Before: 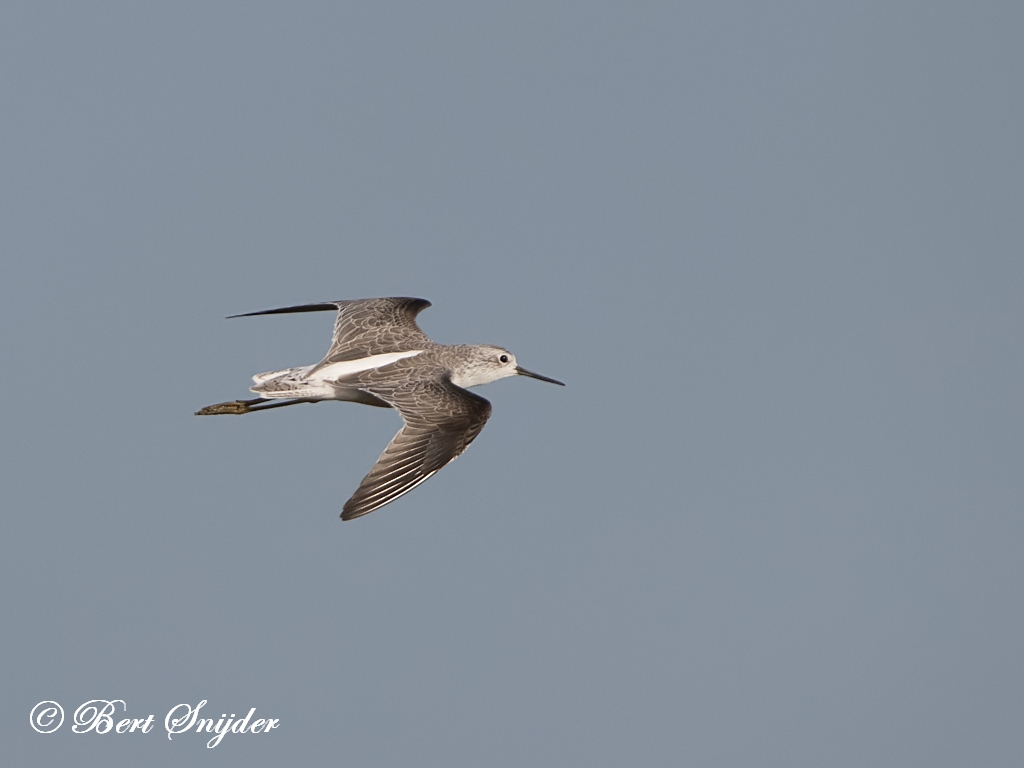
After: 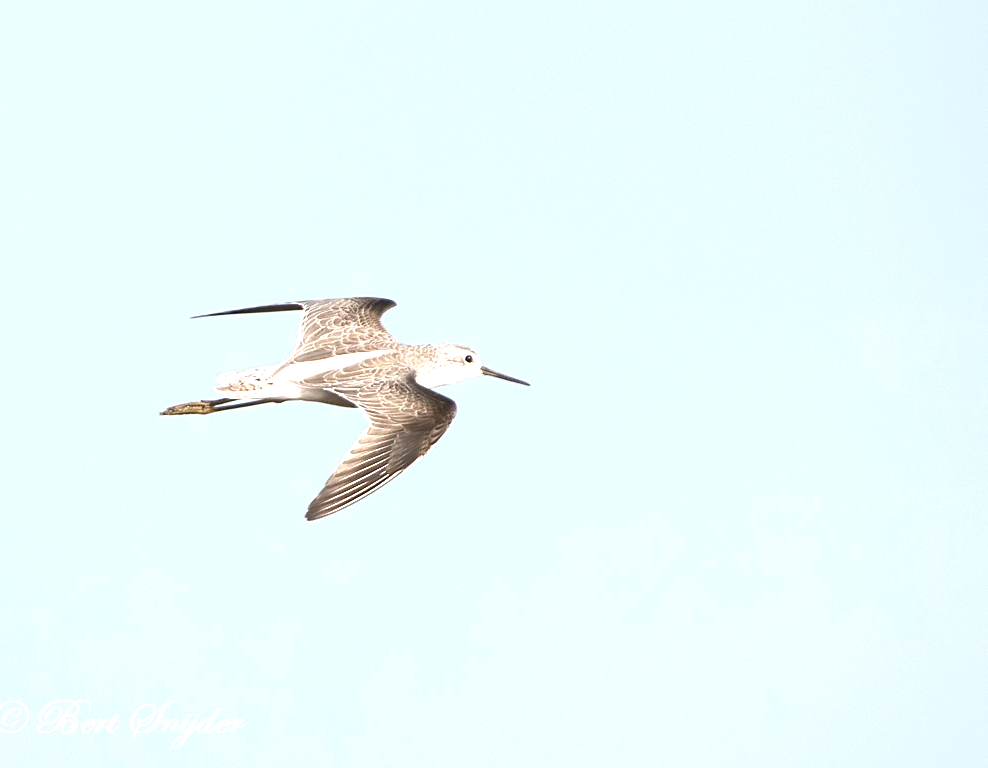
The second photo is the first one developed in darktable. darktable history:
tone equalizer: on, module defaults
crop and rotate: left 3.443%
exposure: black level correction 0, exposure 1.508 EV, compensate exposure bias true, compensate highlight preservation false
